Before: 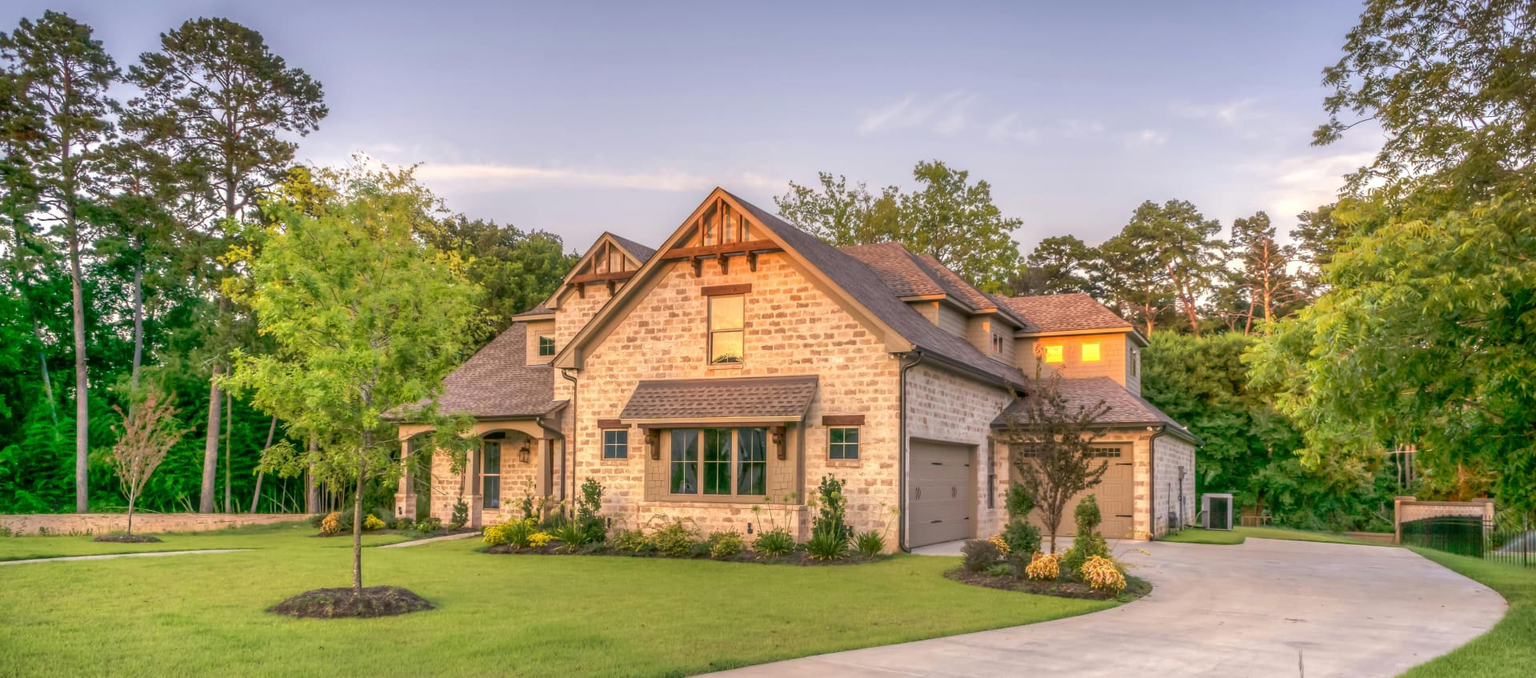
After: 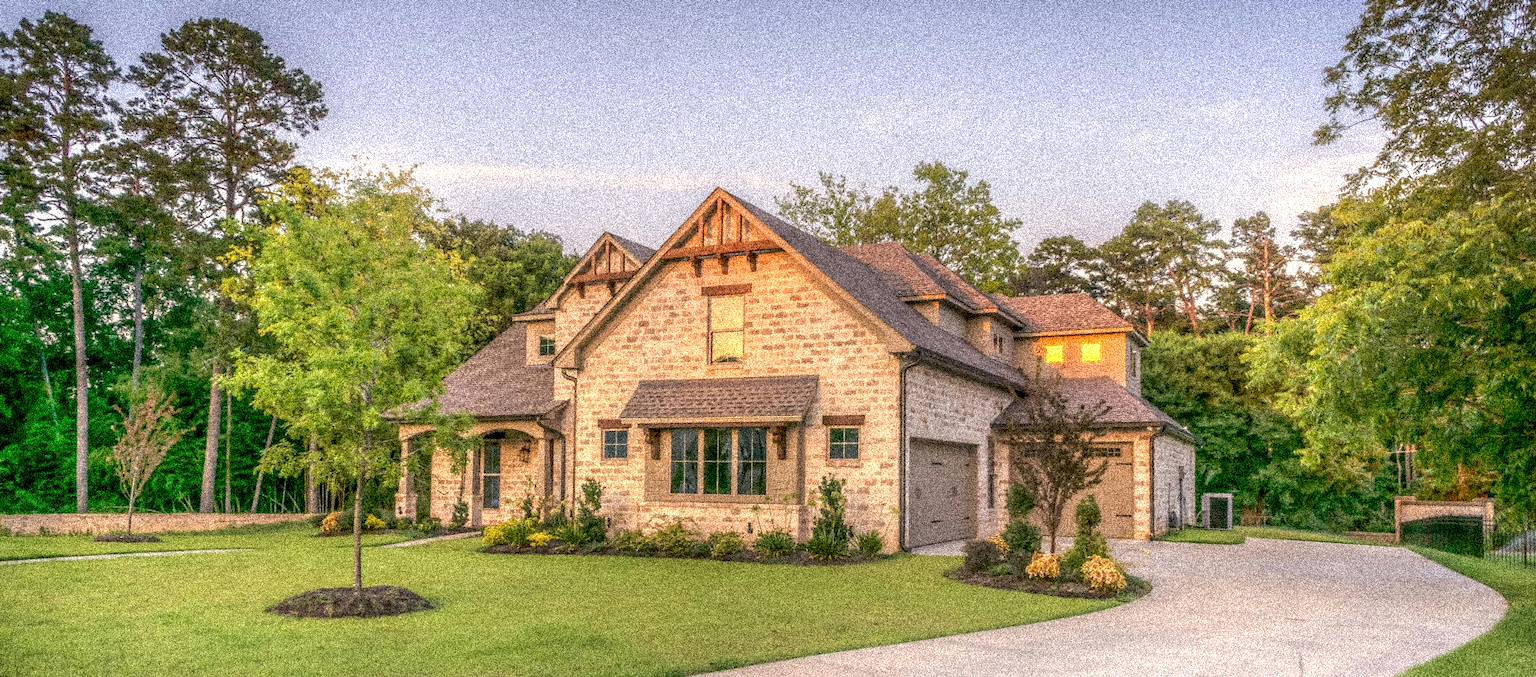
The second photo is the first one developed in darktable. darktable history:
shadows and highlights: shadows -40.15, highlights 62.88, soften with gaussian
white balance: emerald 1
grain: coarseness 3.75 ISO, strength 100%, mid-tones bias 0%
local contrast: on, module defaults
